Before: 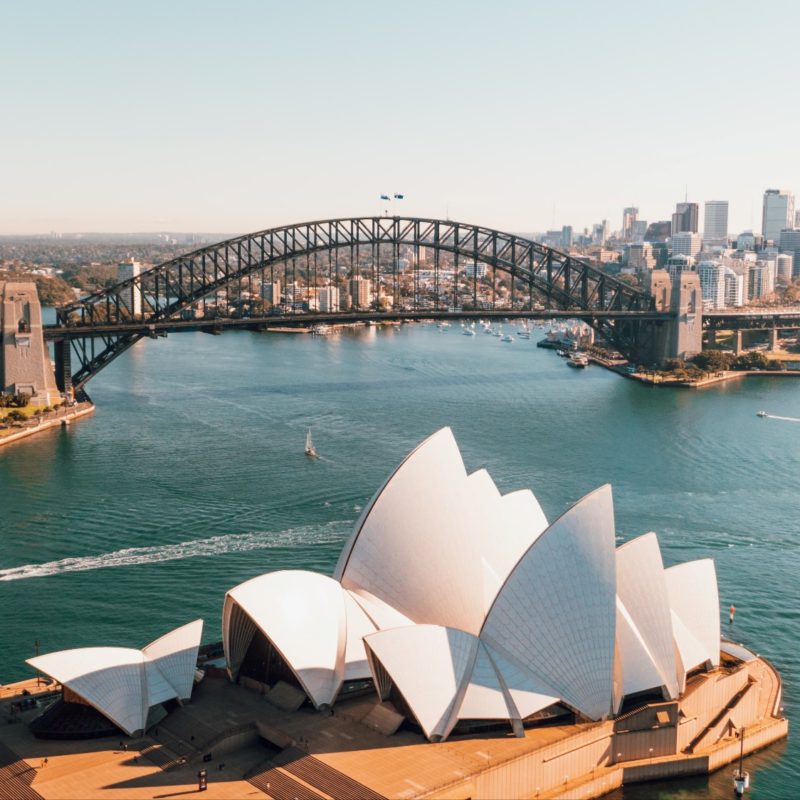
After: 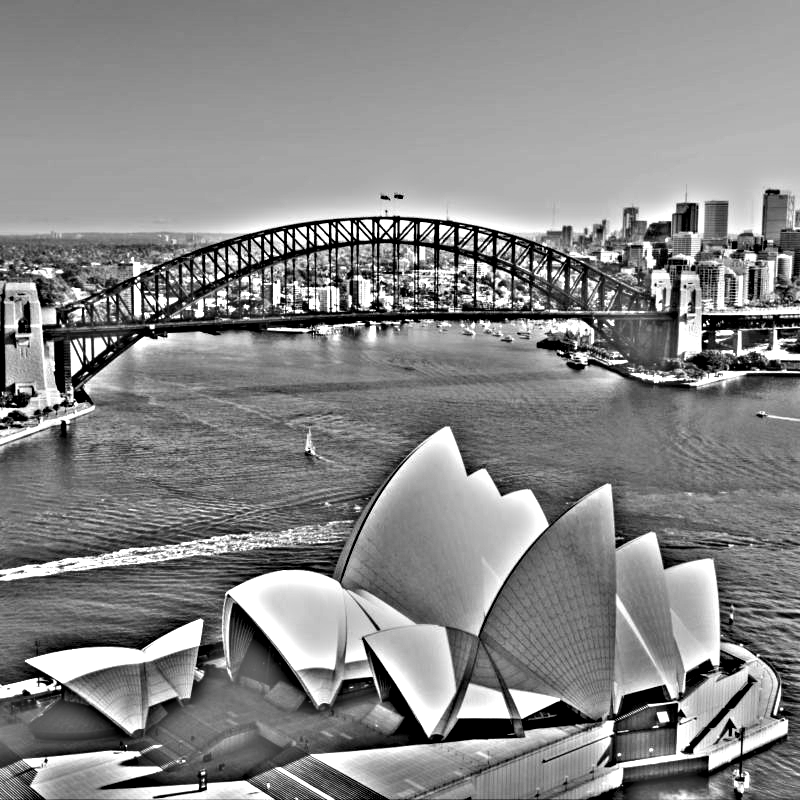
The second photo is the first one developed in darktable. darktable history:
highpass: sharpness 49.79%, contrast boost 49.79%
tone equalizer: -8 EV -0.75 EV, -7 EV -0.7 EV, -6 EV -0.6 EV, -5 EV -0.4 EV, -3 EV 0.4 EV, -2 EV 0.6 EV, -1 EV 0.7 EV, +0 EV 0.75 EV, edges refinement/feathering 500, mask exposure compensation -1.57 EV, preserve details no
